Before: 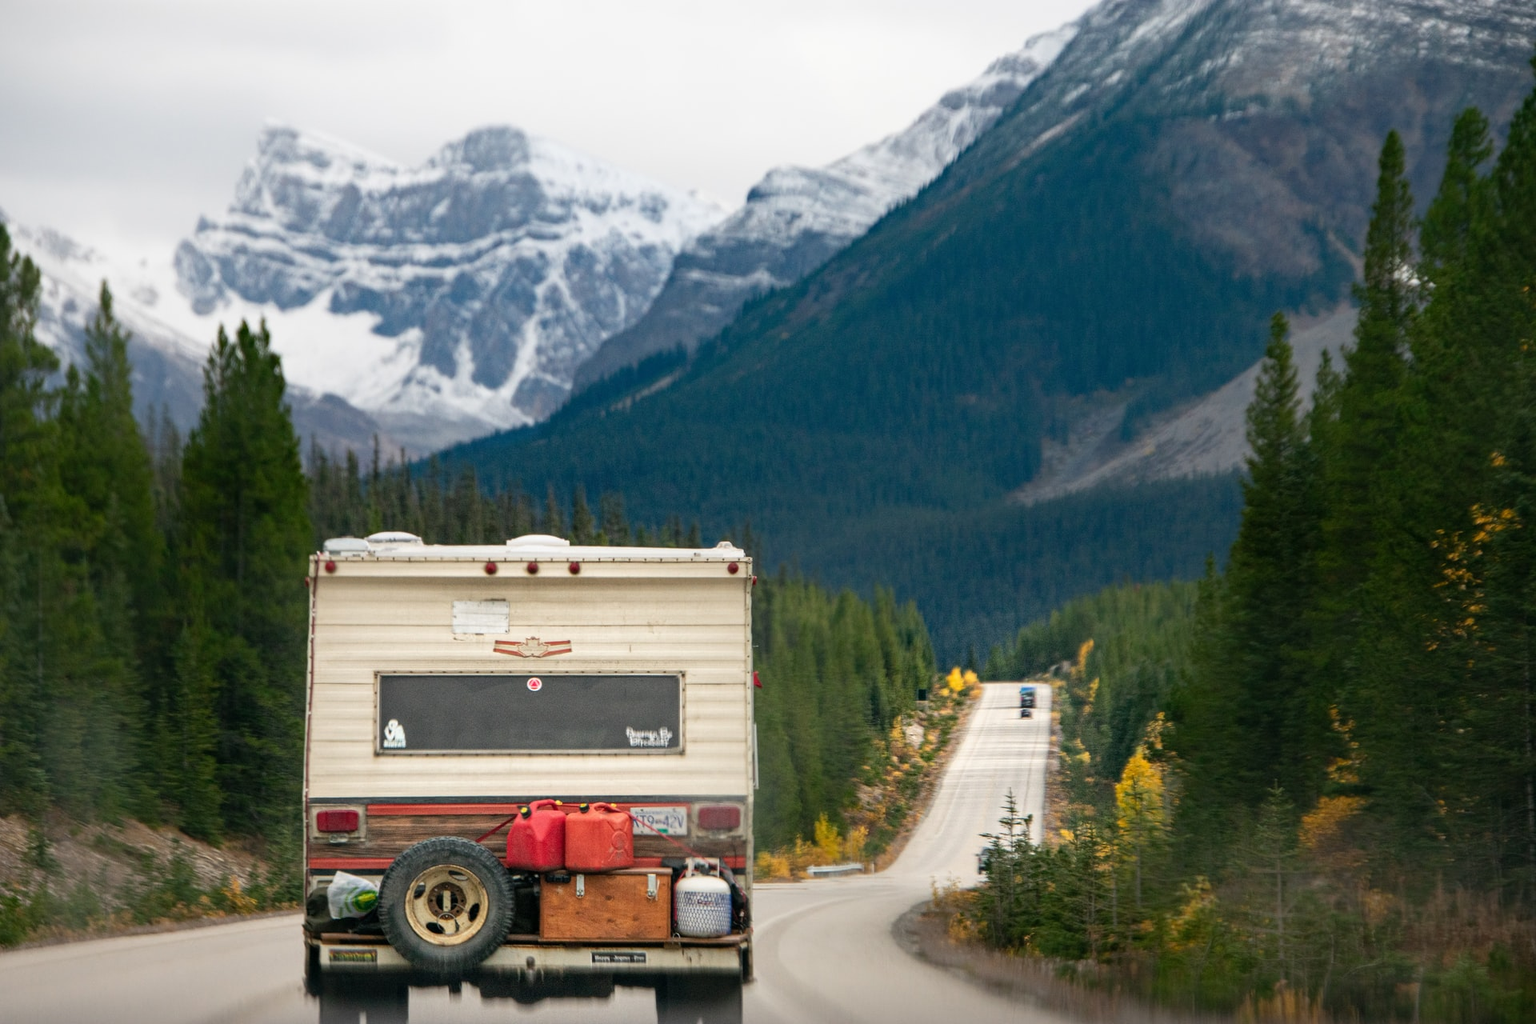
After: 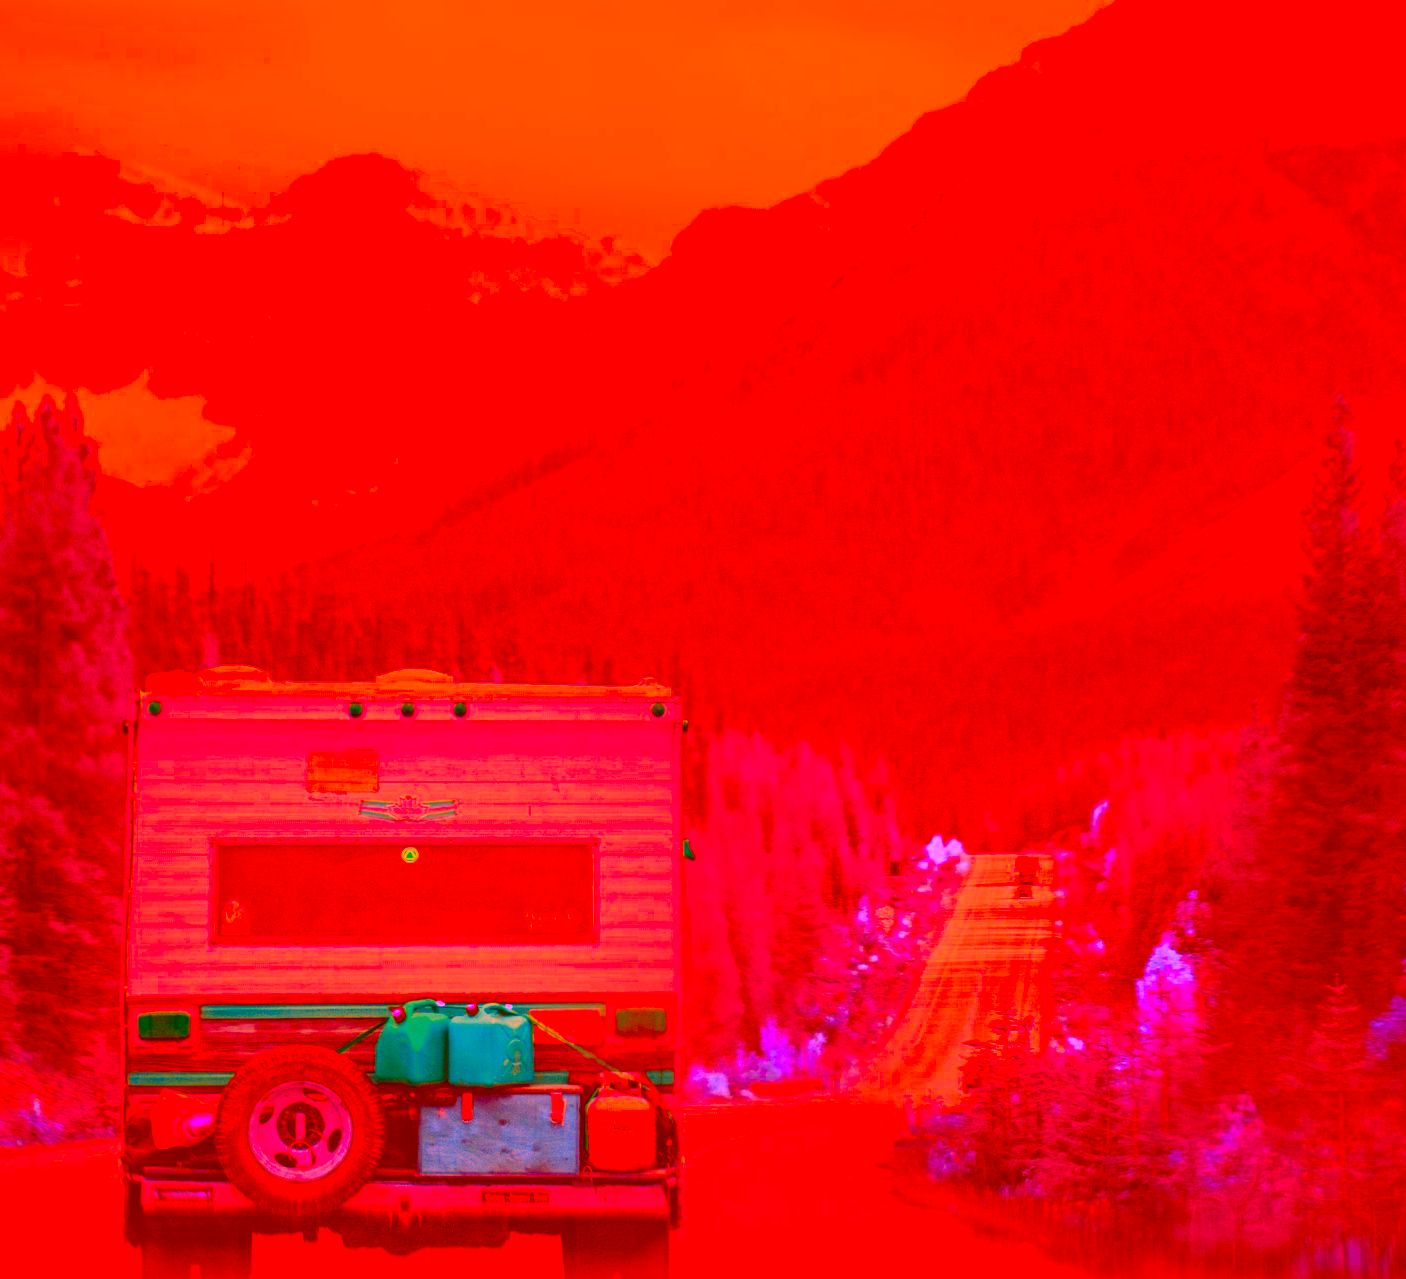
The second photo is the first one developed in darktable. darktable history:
color balance rgb: perceptual saturation grading › global saturation 20%, perceptual saturation grading › highlights -25%, perceptual saturation grading › shadows 25%
color correction: highlights a* -39.68, highlights b* -40, shadows a* -40, shadows b* -40, saturation -3
crop: left 13.443%, right 13.31%
